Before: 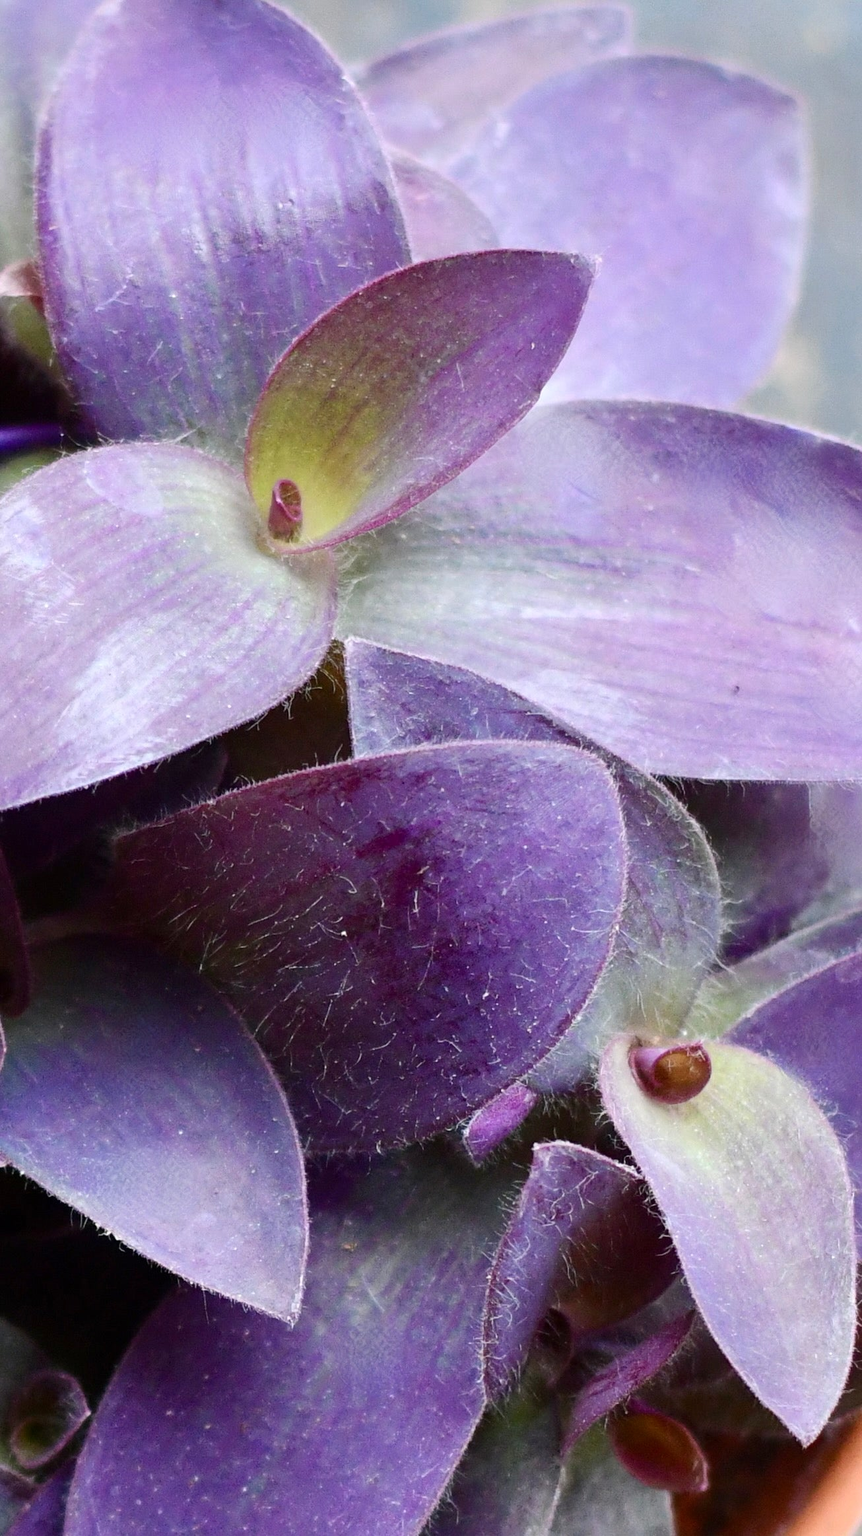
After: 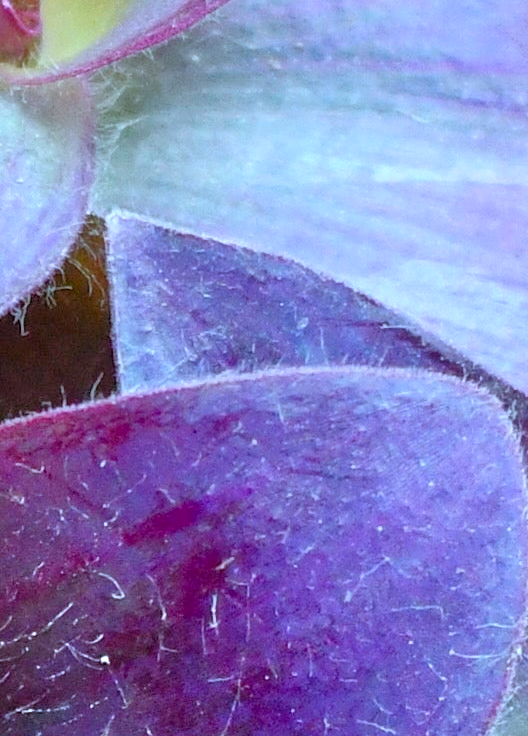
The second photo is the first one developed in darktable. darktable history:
crop: left 31.887%, top 32.443%, right 27.665%, bottom 35.883%
tone equalizer: -7 EV 0.146 EV, -6 EV 0.626 EV, -5 EV 1.17 EV, -4 EV 1.32 EV, -3 EV 1.14 EV, -2 EV 0.6 EV, -1 EV 0.151 EV
contrast brightness saturation: saturation 0.183
color correction: highlights a* -9.74, highlights b* -21.51
